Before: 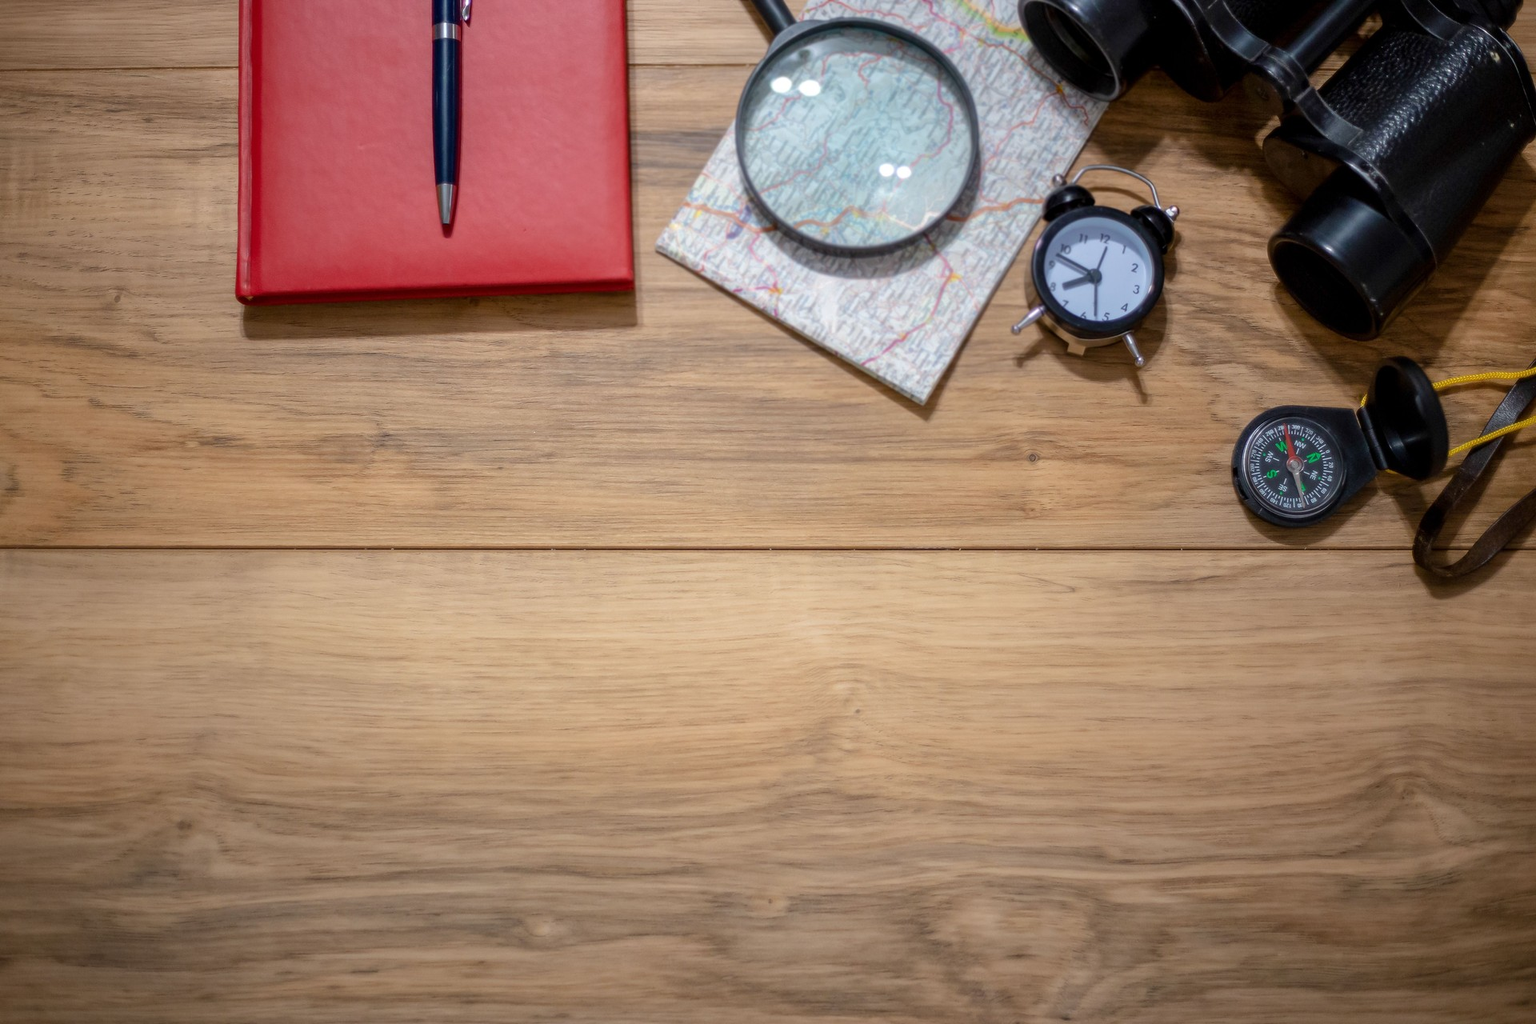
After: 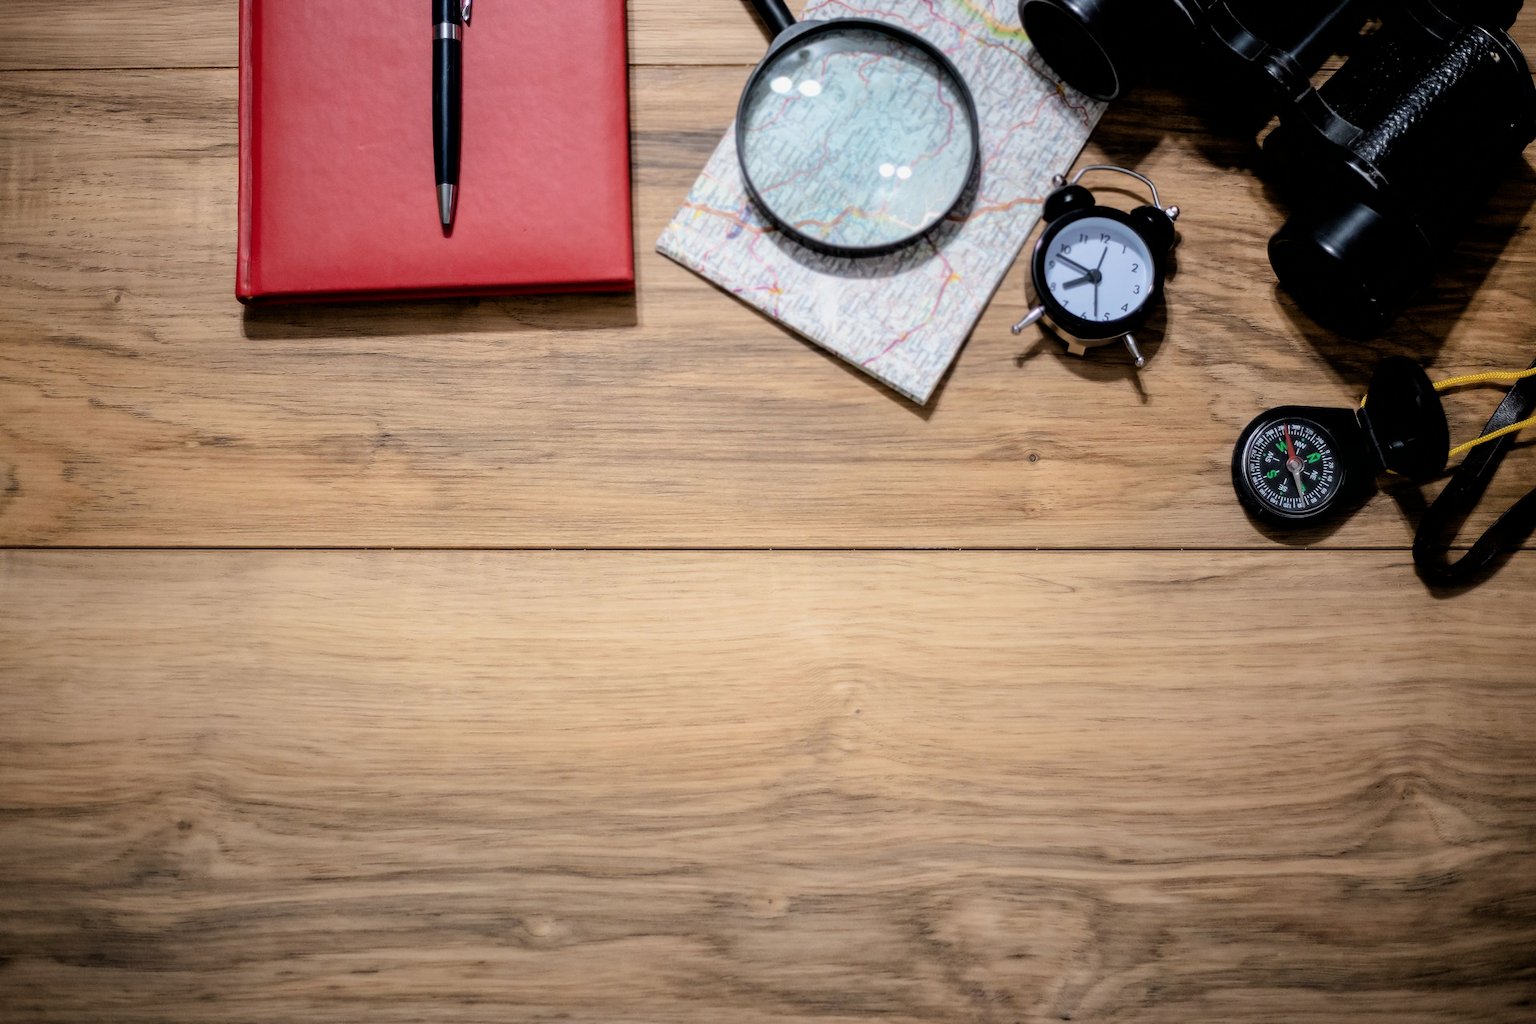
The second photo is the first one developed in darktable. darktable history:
filmic rgb: black relative exposure -4.03 EV, white relative exposure 3 EV, hardness 2.98, contrast 1.493
